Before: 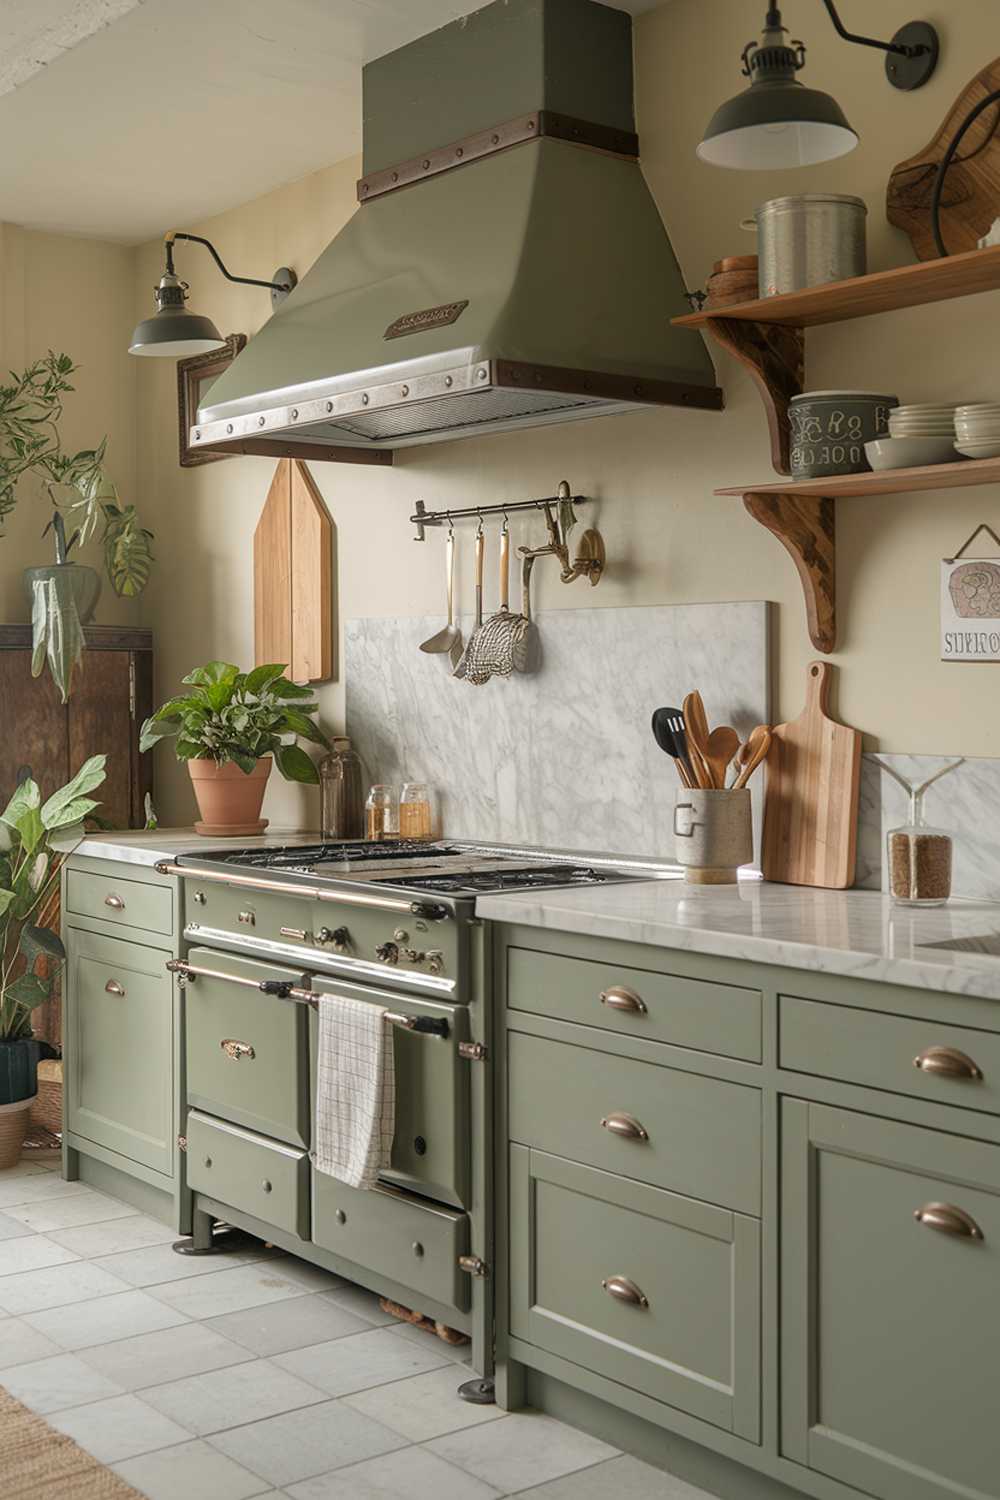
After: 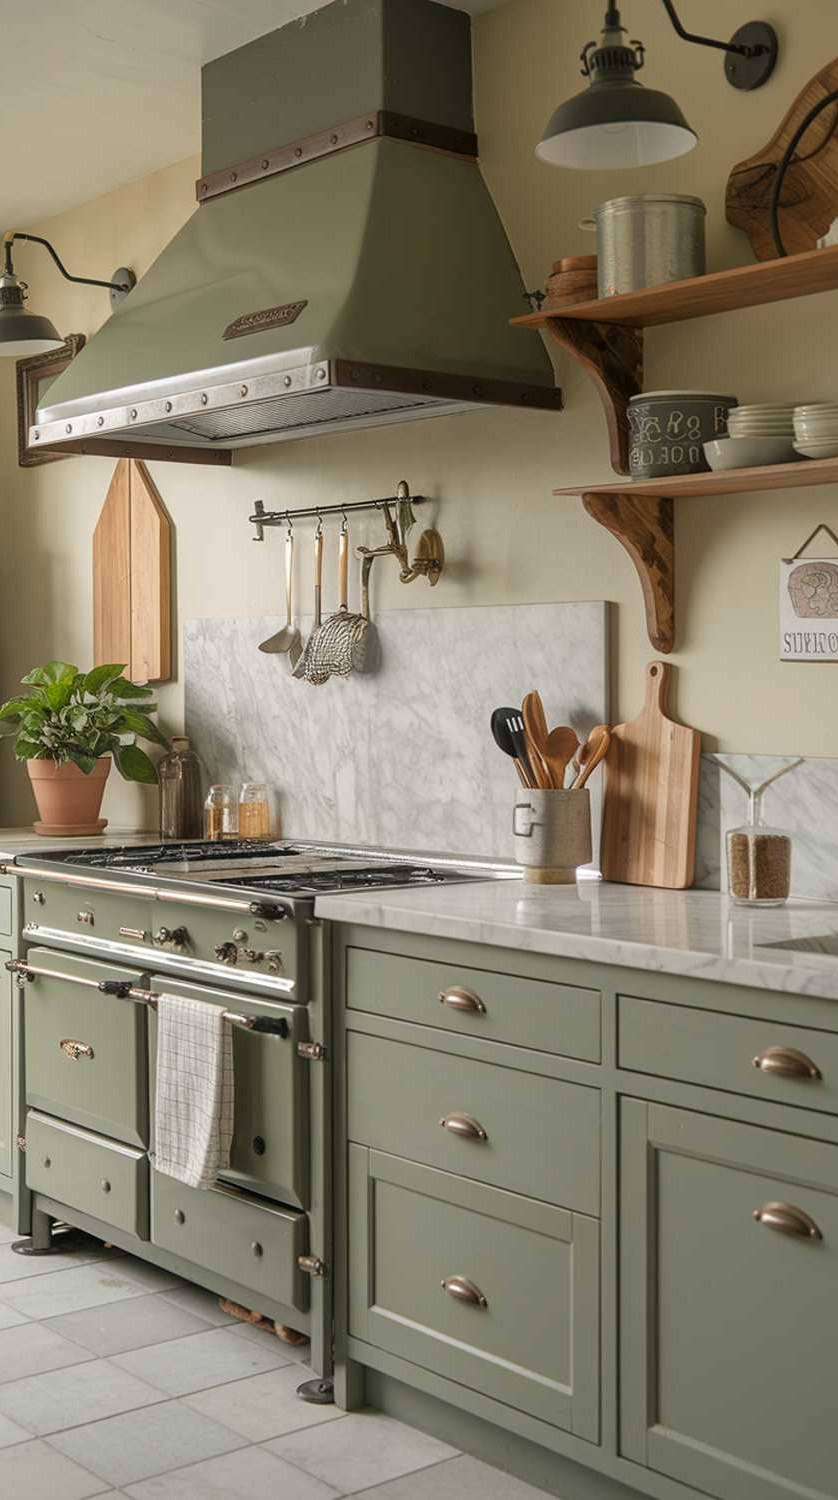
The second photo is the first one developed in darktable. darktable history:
crop: left 16.105%
